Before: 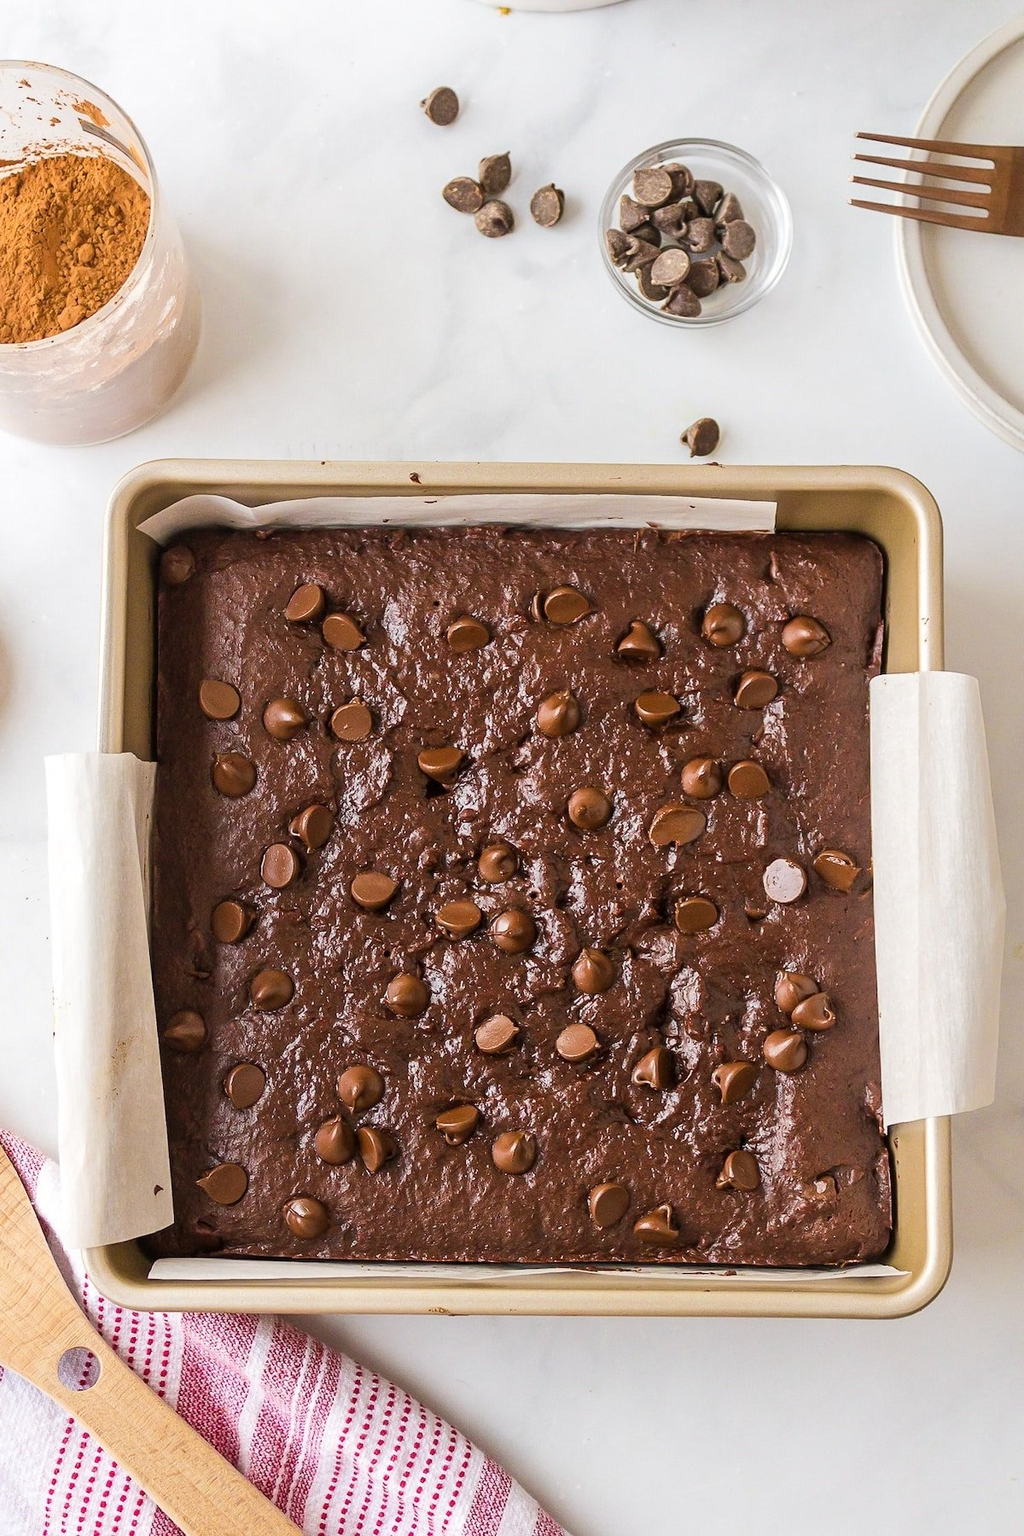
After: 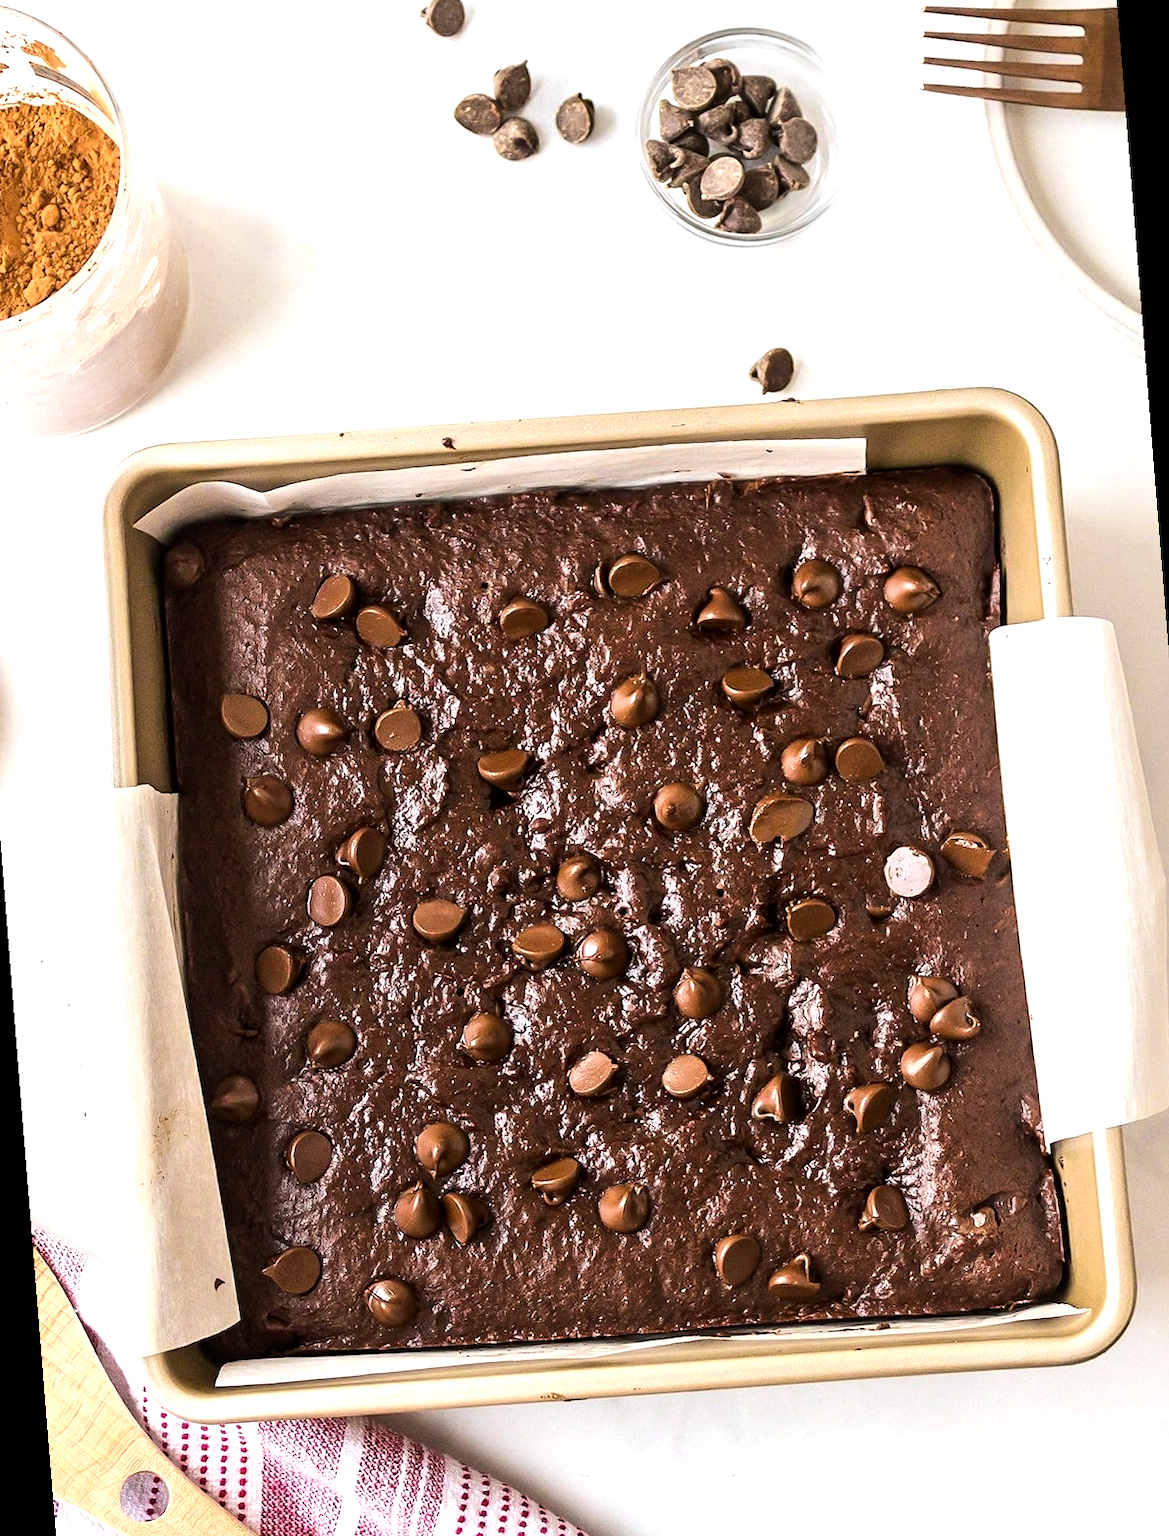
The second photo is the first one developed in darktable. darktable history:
local contrast: mode bilateral grid, contrast 20, coarseness 50, detail 120%, midtone range 0.2
rotate and perspective: rotation -4.57°, crop left 0.054, crop right 0.944, crop top 0.087, crop bottom 0.914
tone equalizer: -8 EV -0.75 EV, -7 EV -0.7 EV, -6 EV -0.6 EV, -5 EV -0.4 EV, -3 EV 0.4 EV, -2 EV 0.6 EV, -1 EV 0.7 EV, +0 EV 0.75 EV, edges refinement/feathering 500, mask exposure compensation -1.57 EV, preserve details no
